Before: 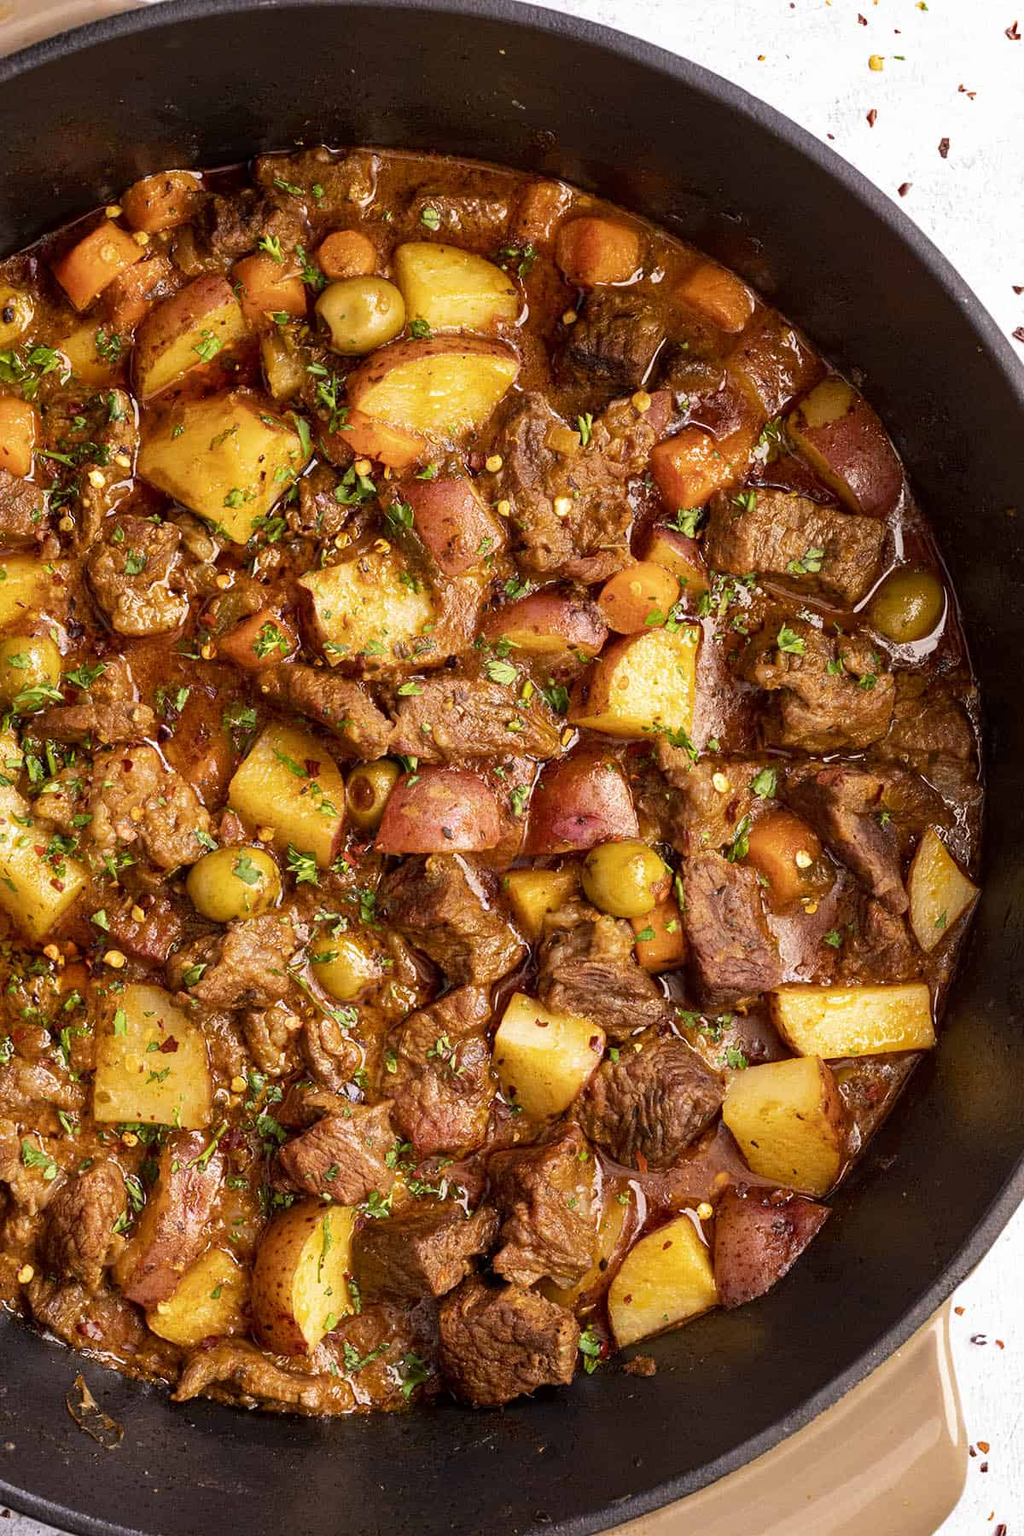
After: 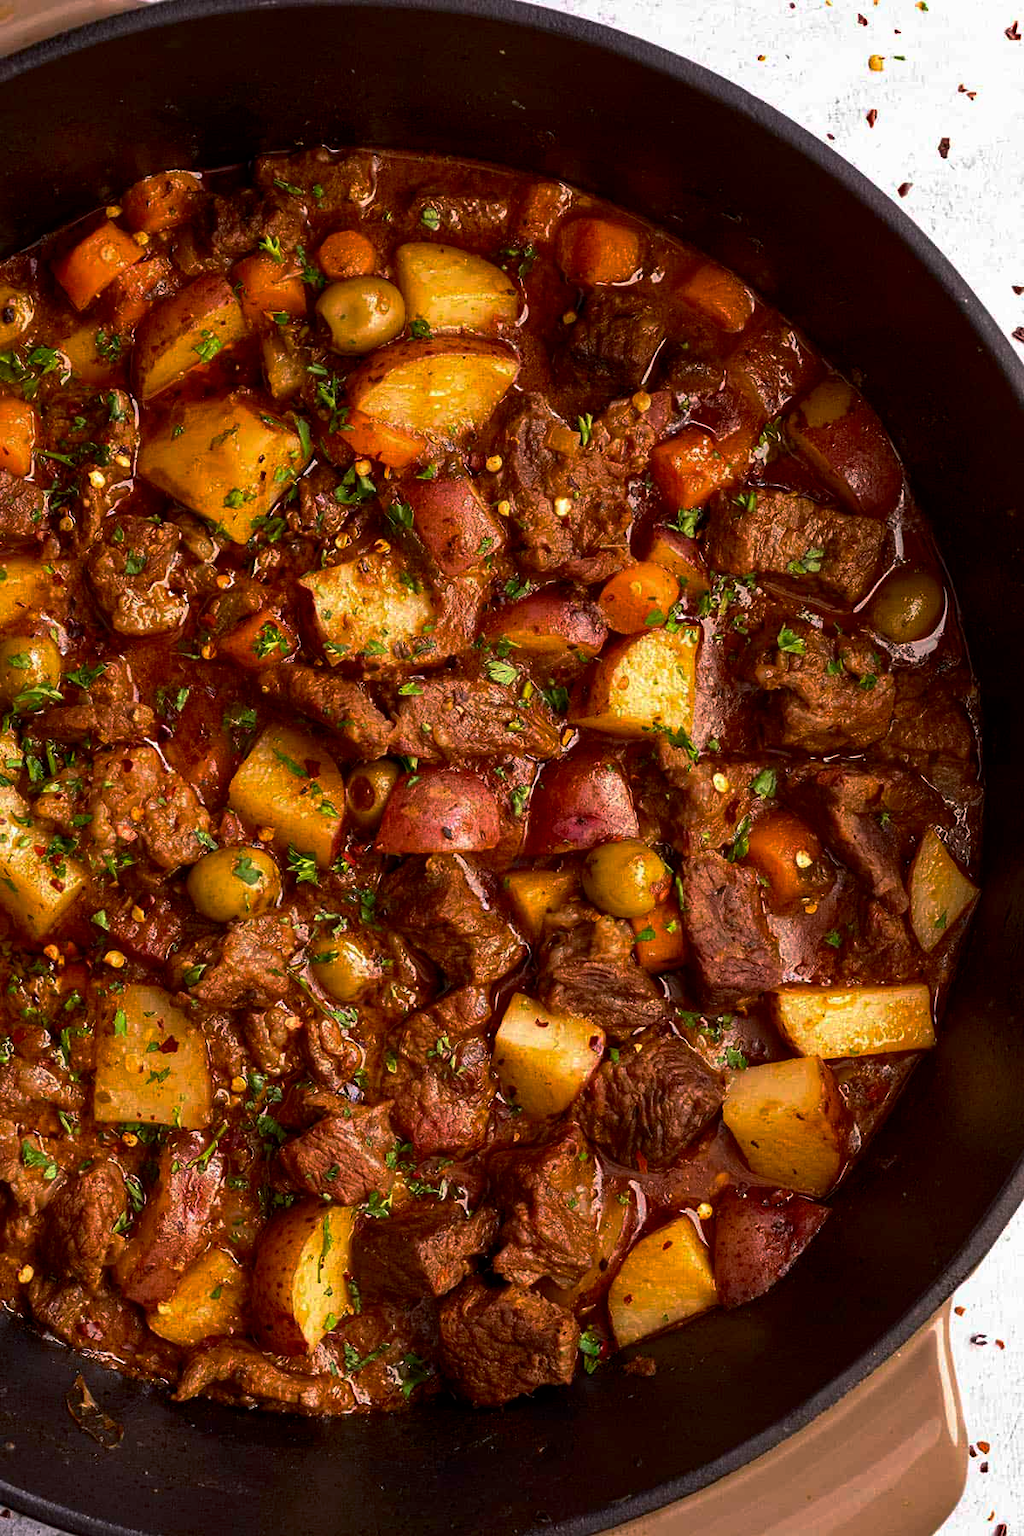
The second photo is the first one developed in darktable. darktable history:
base curve: curves: ch0 [(0, 0) (0.595, 0.418) (1, 1)], preserve colors none
contrast brightness saturation: contrast 0.067, brightness -0.134, saturation 0.059
